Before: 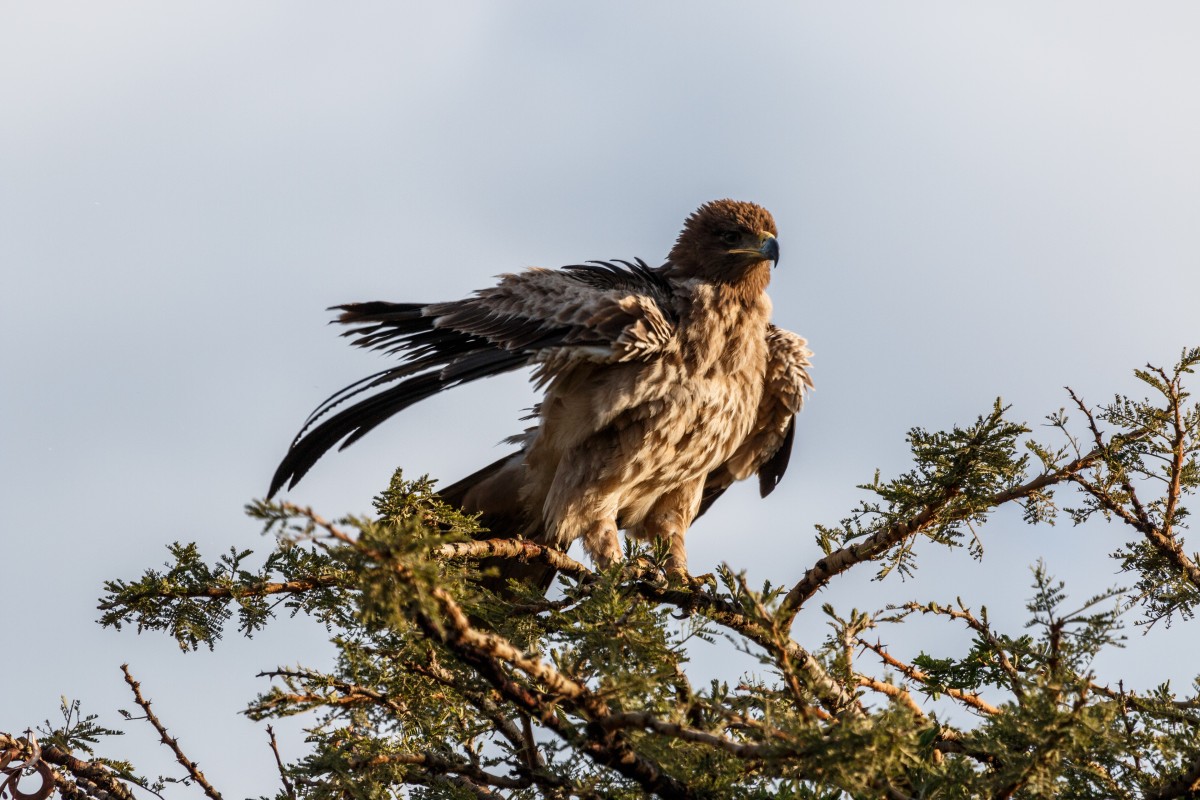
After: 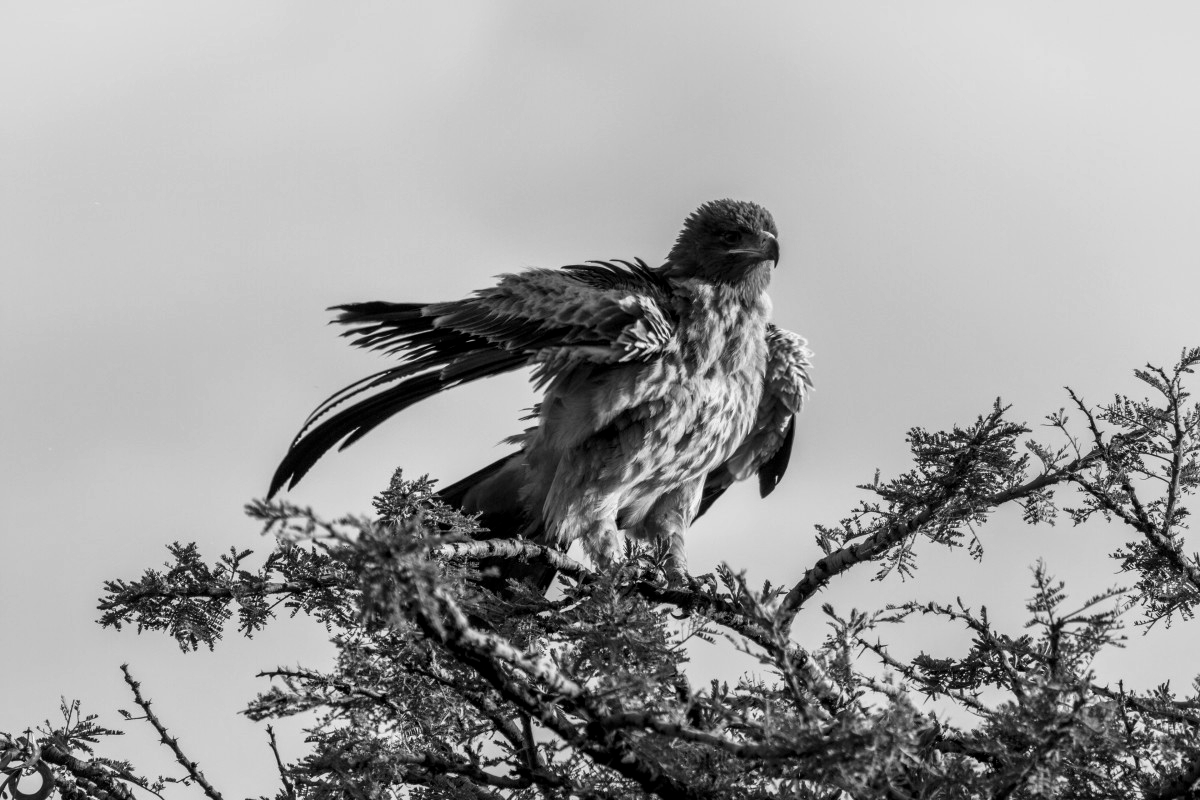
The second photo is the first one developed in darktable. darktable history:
monochrome: a -6.99, b 35.61, size 1.4
tone equalizer: on, module defaults
local contrast: mode bilateral grid, contrast 20, coarseness 50, detail 130%, midtone range 0.2
